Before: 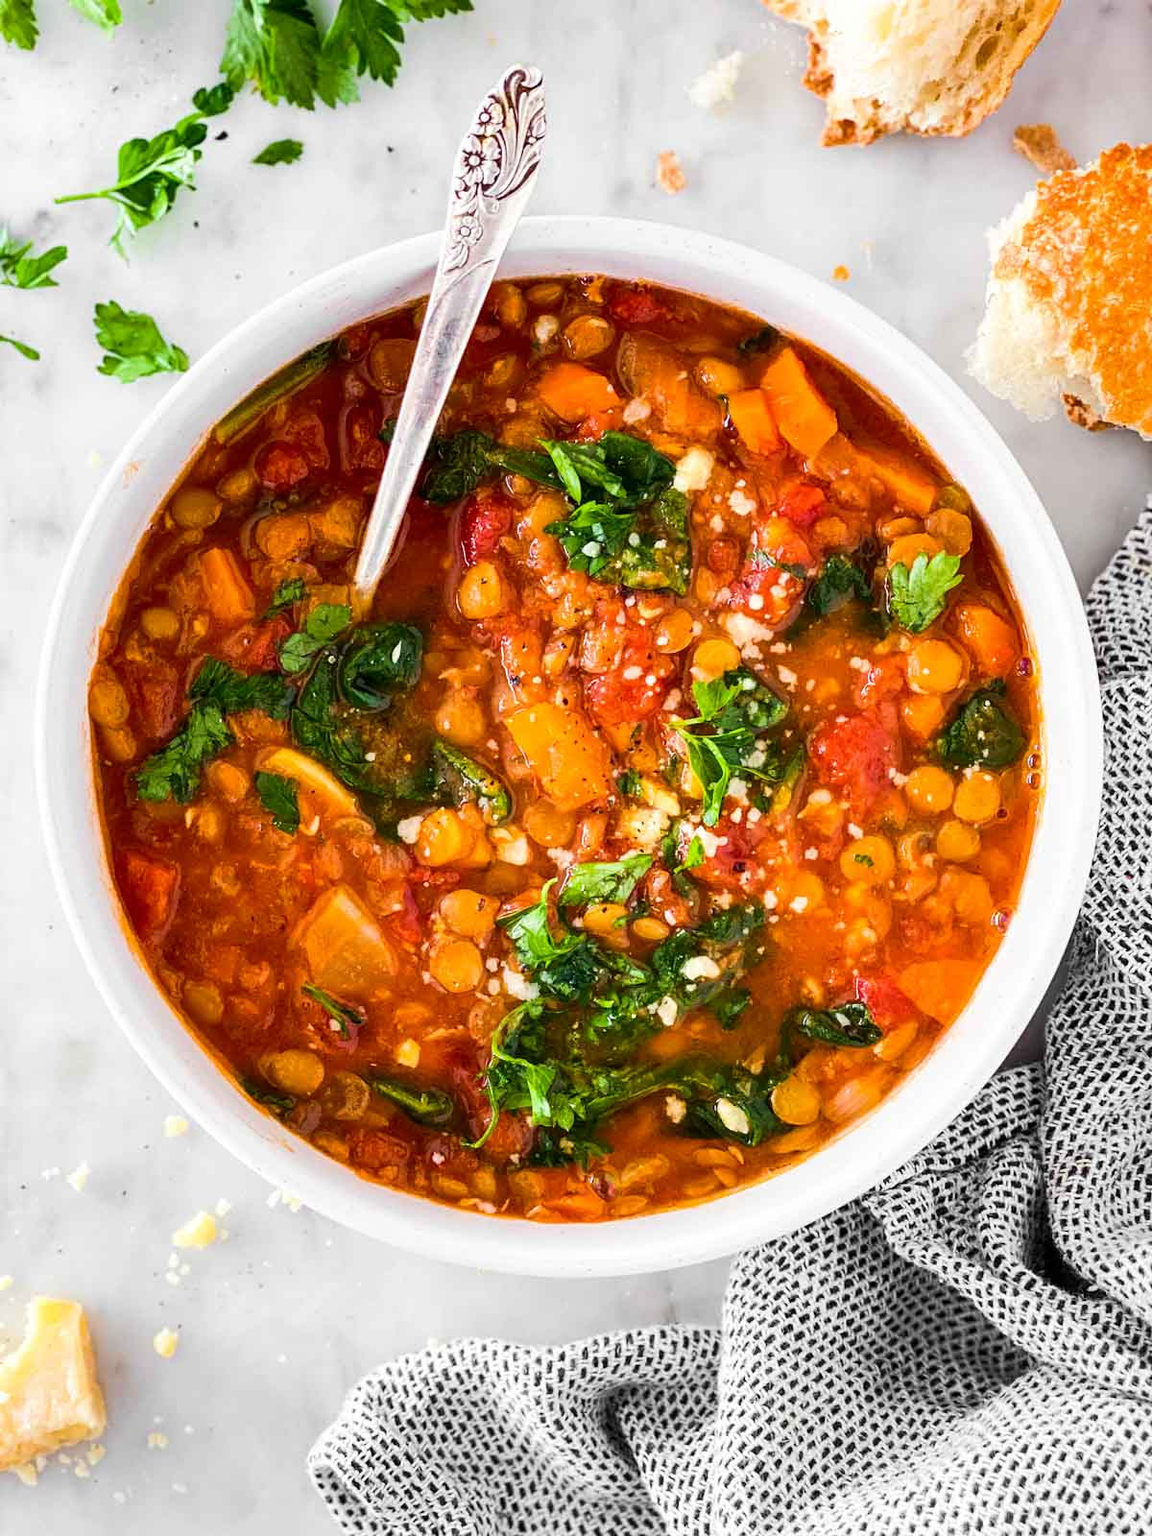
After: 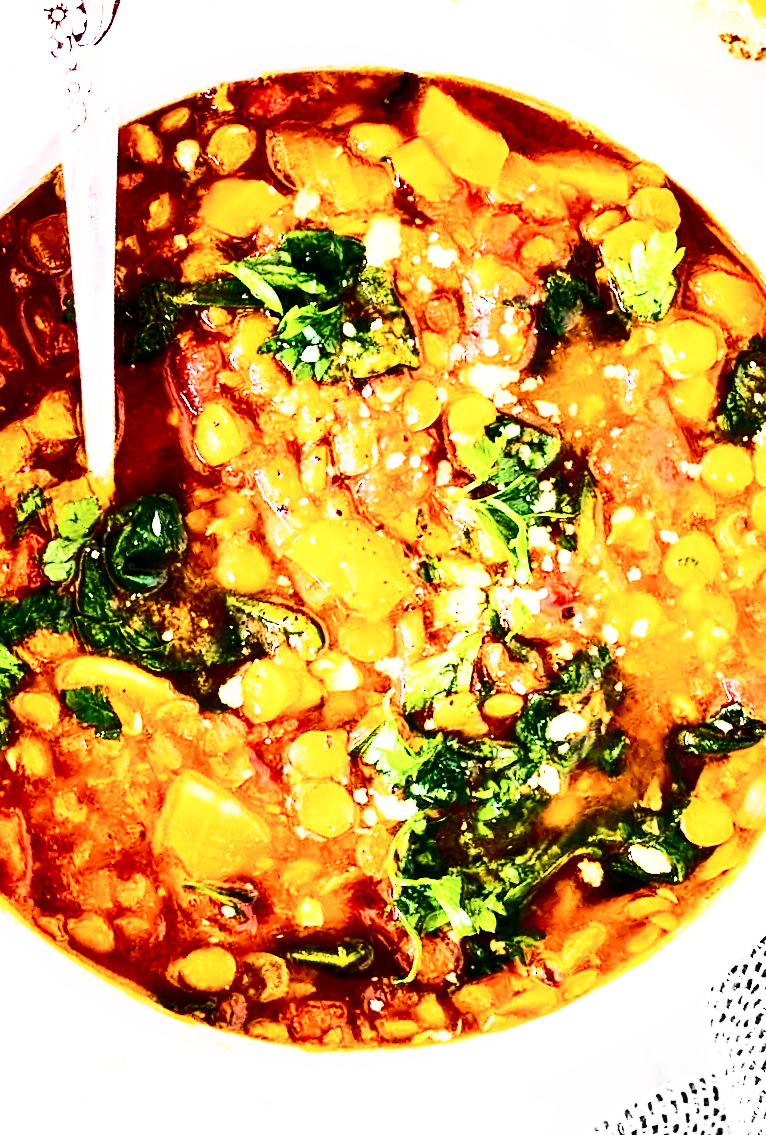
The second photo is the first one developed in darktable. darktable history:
crop and rotate: angle 19.92°, left 6.766%, right 4.212%, bottom 1.065%
contrast brightness saturation: contrast 0.51, saturation -0.083
base curve: curves: ch0 [(0, 0) (0.007, 0.004) (0.027, 0.03) (0.046, 0.07) (0.207, 0.54) (0.442, 0.872) (0.673, 0.972) (1, 1)], preserve colors none
